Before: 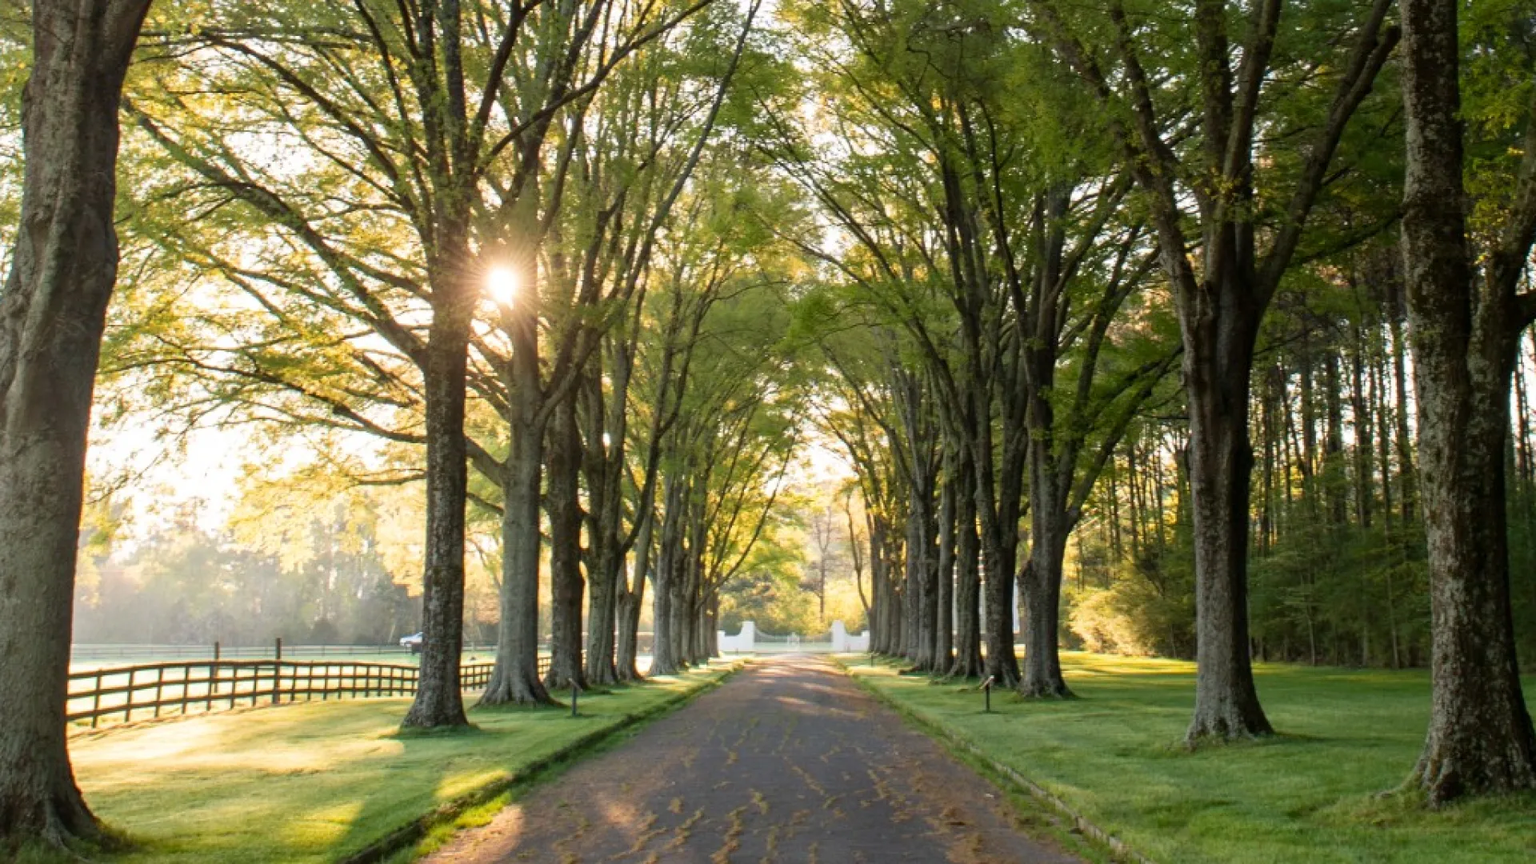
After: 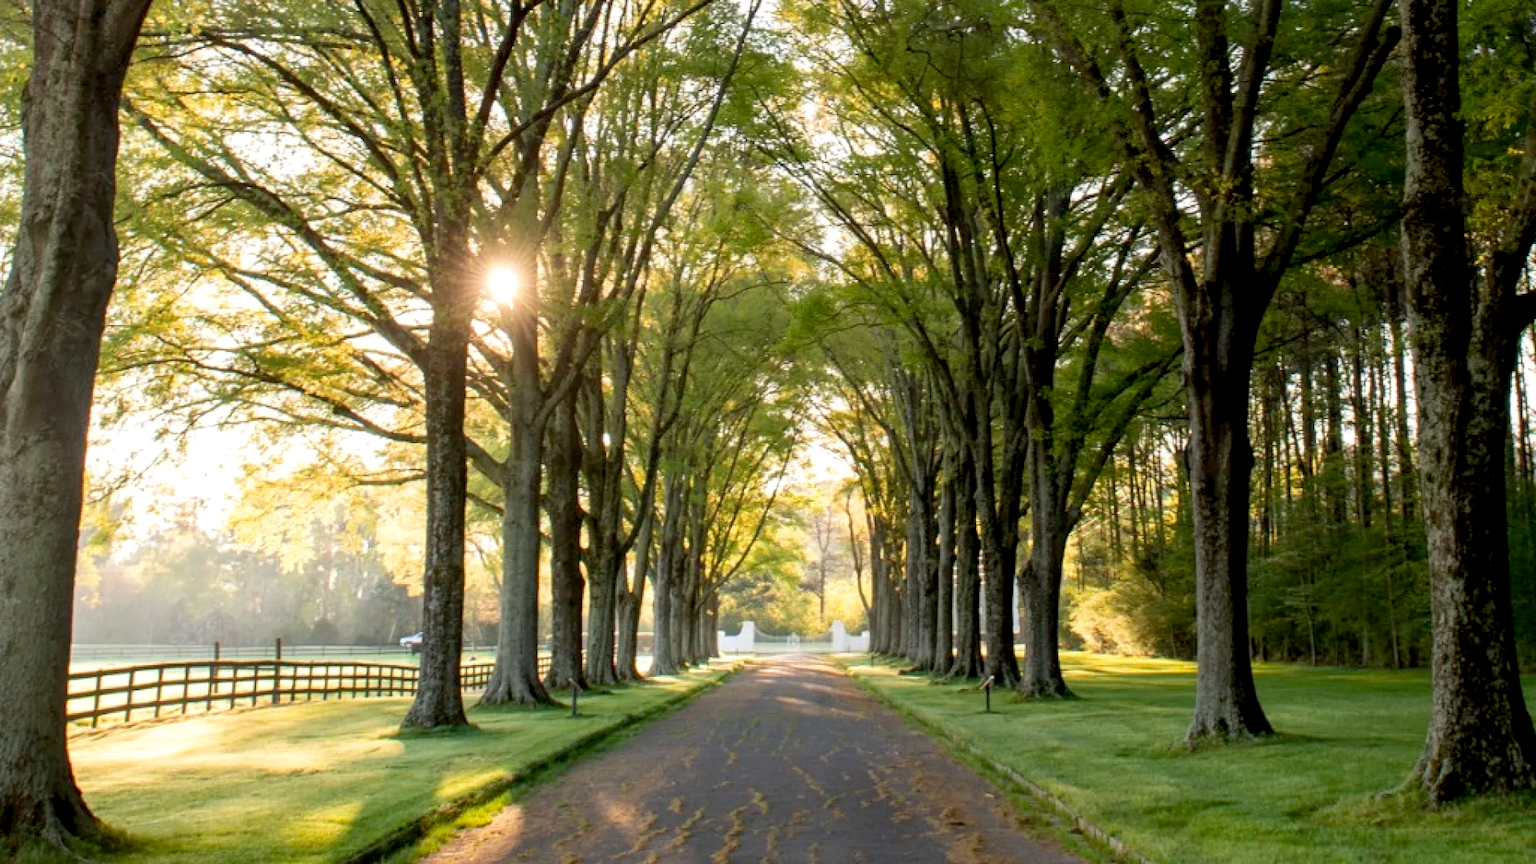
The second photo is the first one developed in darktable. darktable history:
exposure: black level correction 0.009, exposure 0.116 EV, compensate highlight preservation false
contrast equalizer: octaves 7, y [[0.5, 0.5, 0.544, 0.569, 0.5, 0.5], [0.5 ×6], [0.5 ×6], [0 ×6], [0 ×6]], mix -0.212
